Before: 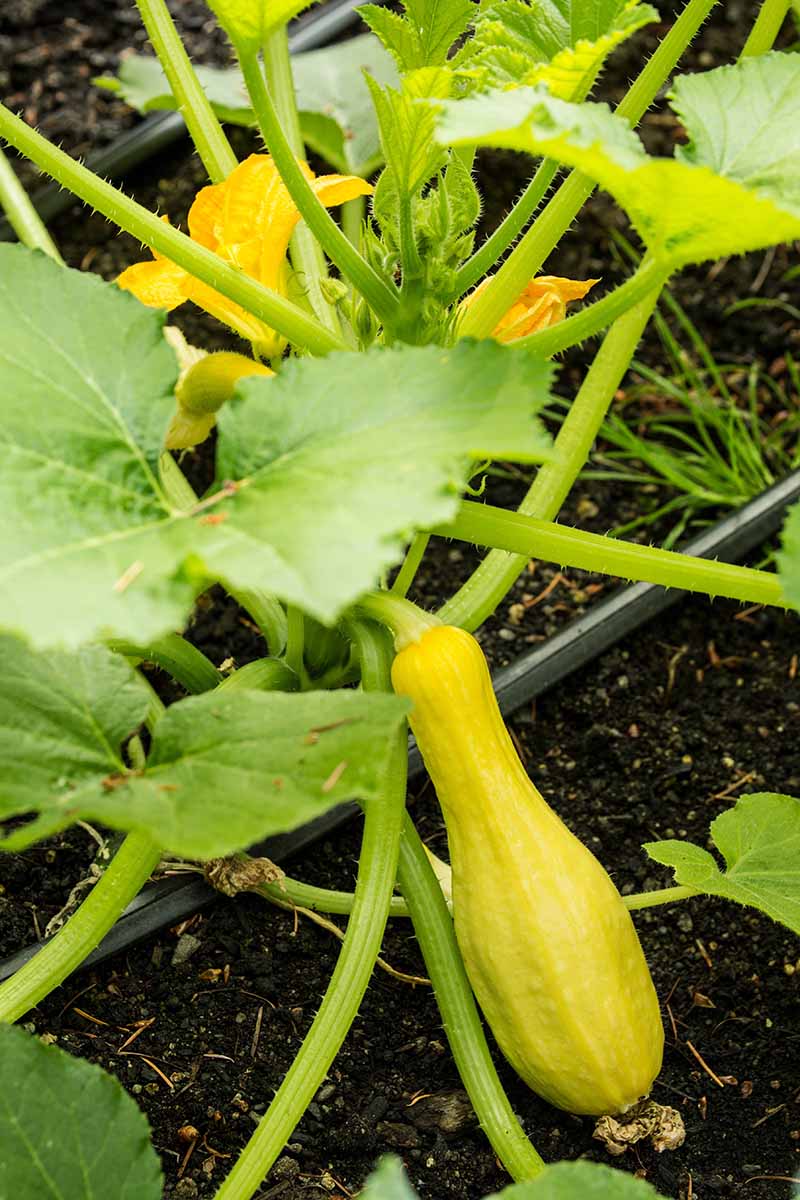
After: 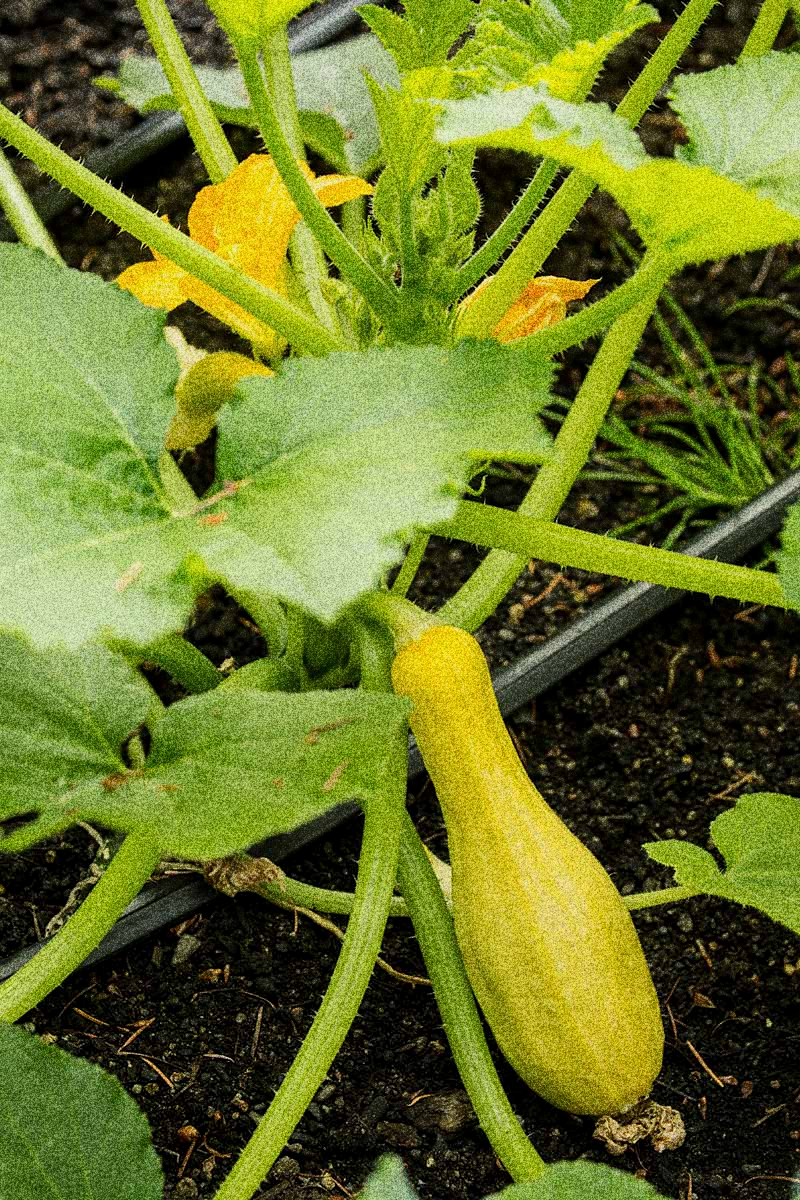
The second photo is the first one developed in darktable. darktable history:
grain: coarseness 30.02 ISO, strength 100%
exposure: black level correction 0.001, exposure -0.2 EV, compensate highlight preservation false
